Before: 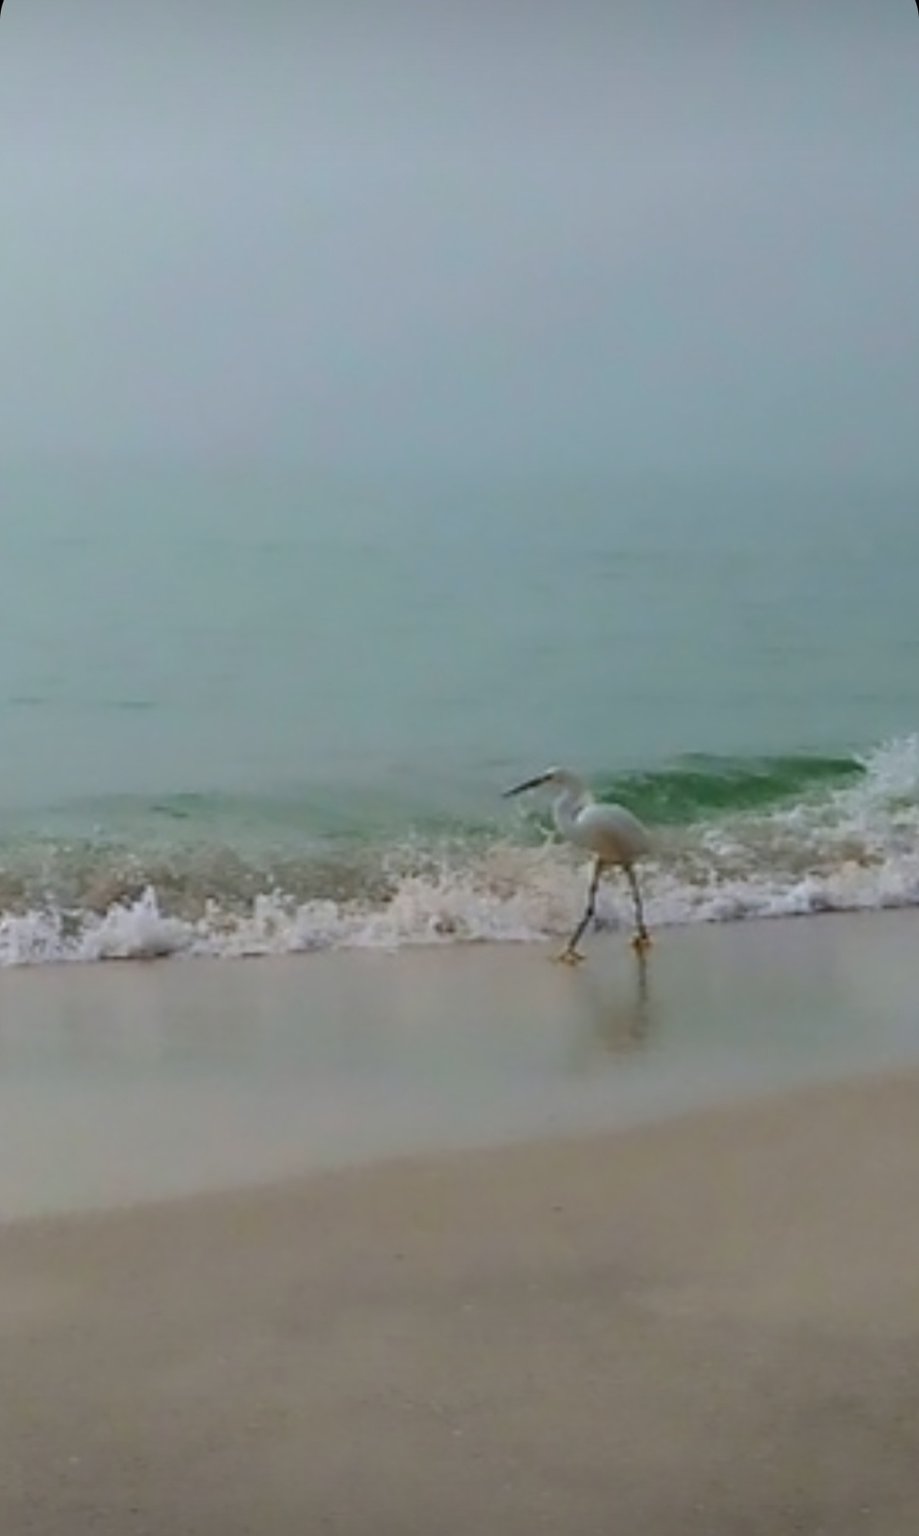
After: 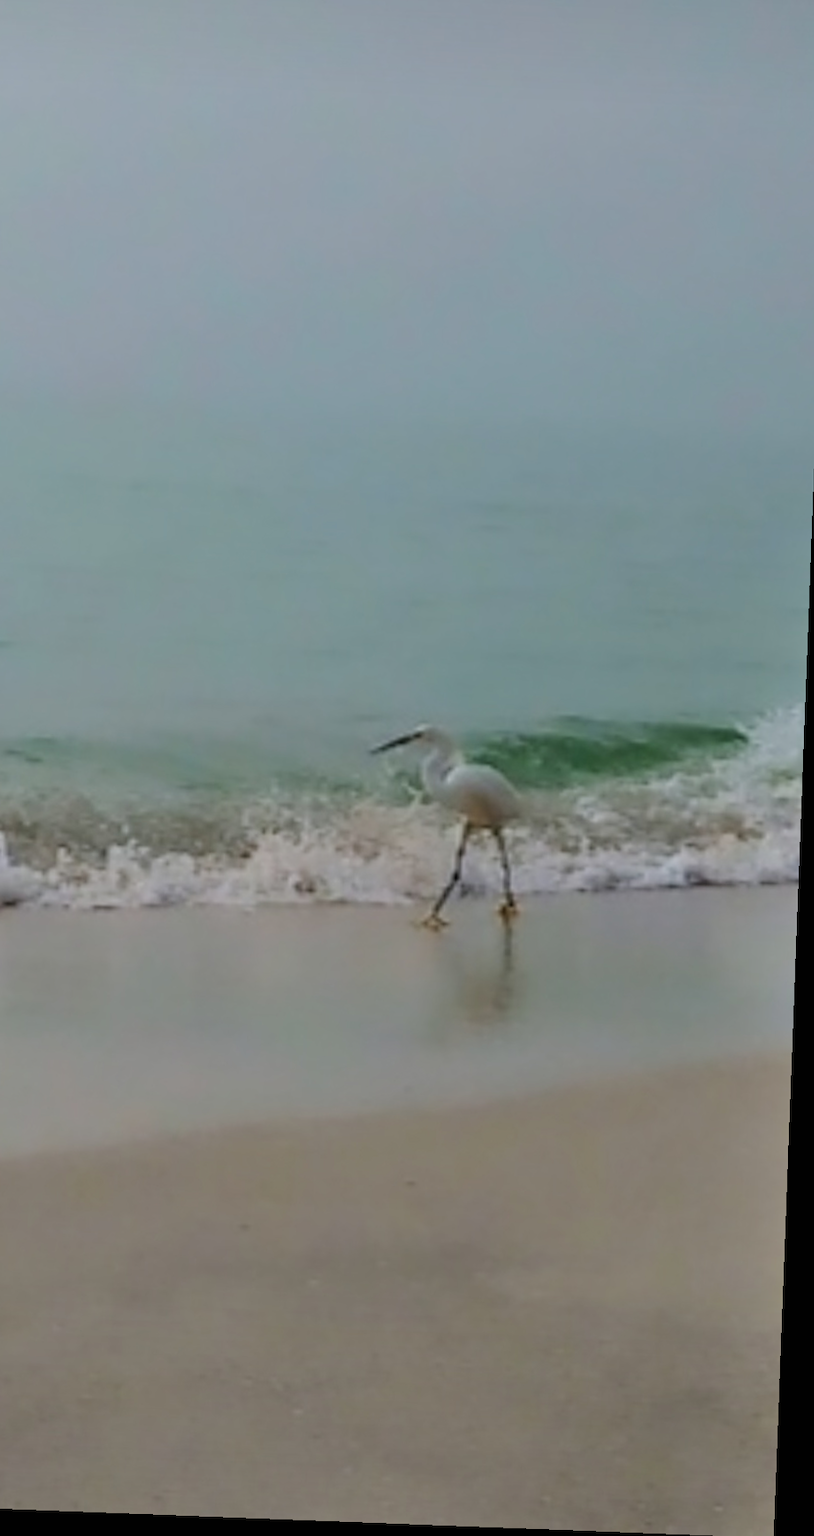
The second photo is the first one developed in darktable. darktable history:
rotate and perspective: rotation 2.17°, automatic cropping off
white balance: emerald 1
filmic rgb: white relative exposure 3.85 EV, hardness 4.3
crop and rotate: left 17.959%, top 5.771%, right 1.742%
shadows and highlights: shadows 37.27, highlights -28.18, soften with gaussian
